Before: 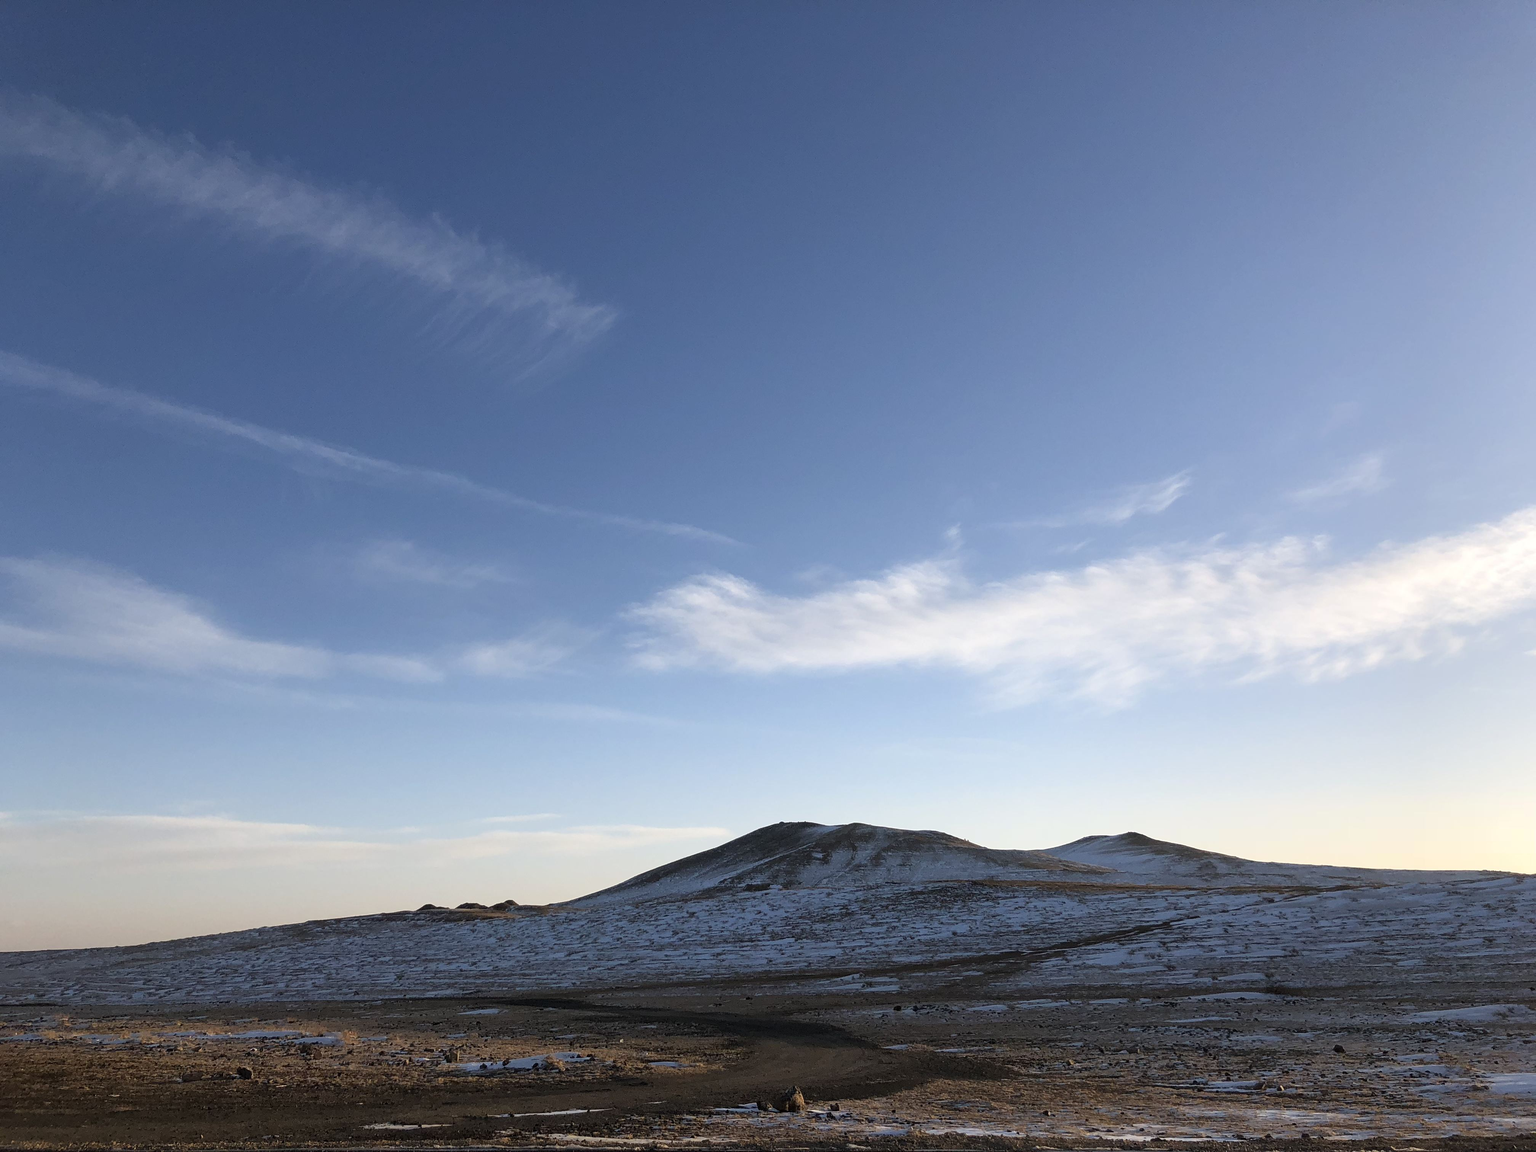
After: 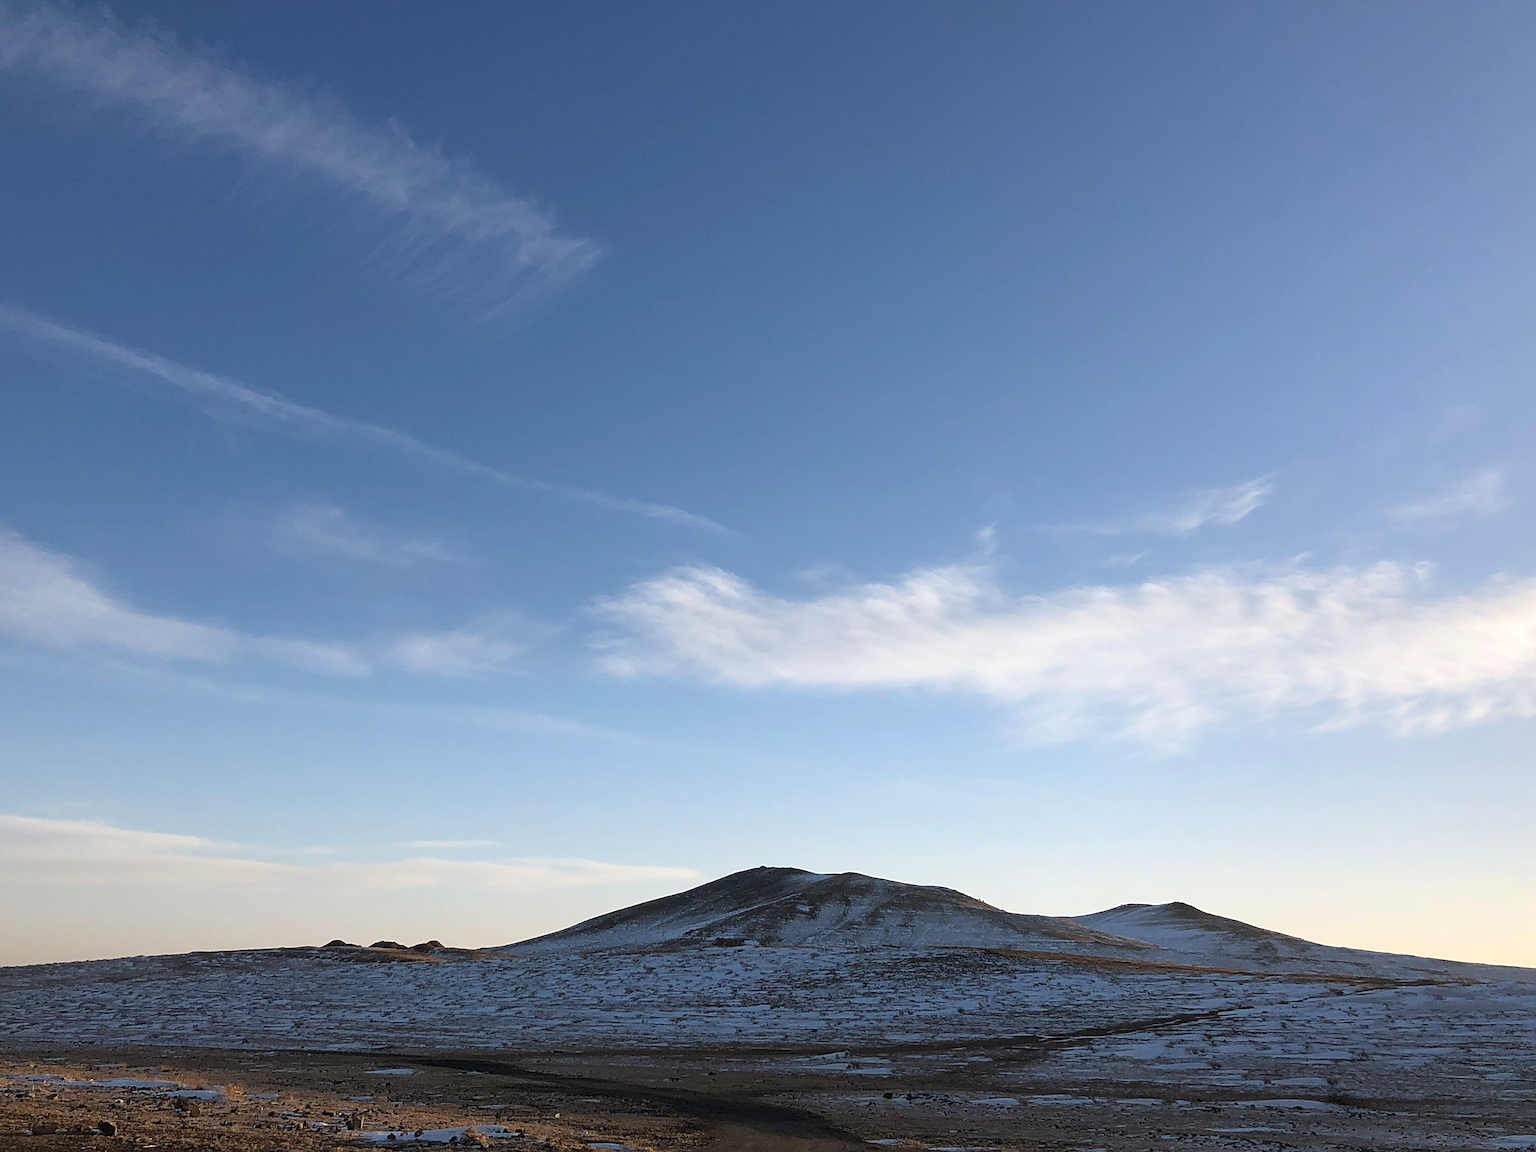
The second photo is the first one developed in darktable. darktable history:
color balance: on, module defaults
sharpen: radius 2.529, amount 0.323
crop and rotate: angle -3.27°, left 5.211%, top 5.211%, right 4.607%, bottom 4.607%
